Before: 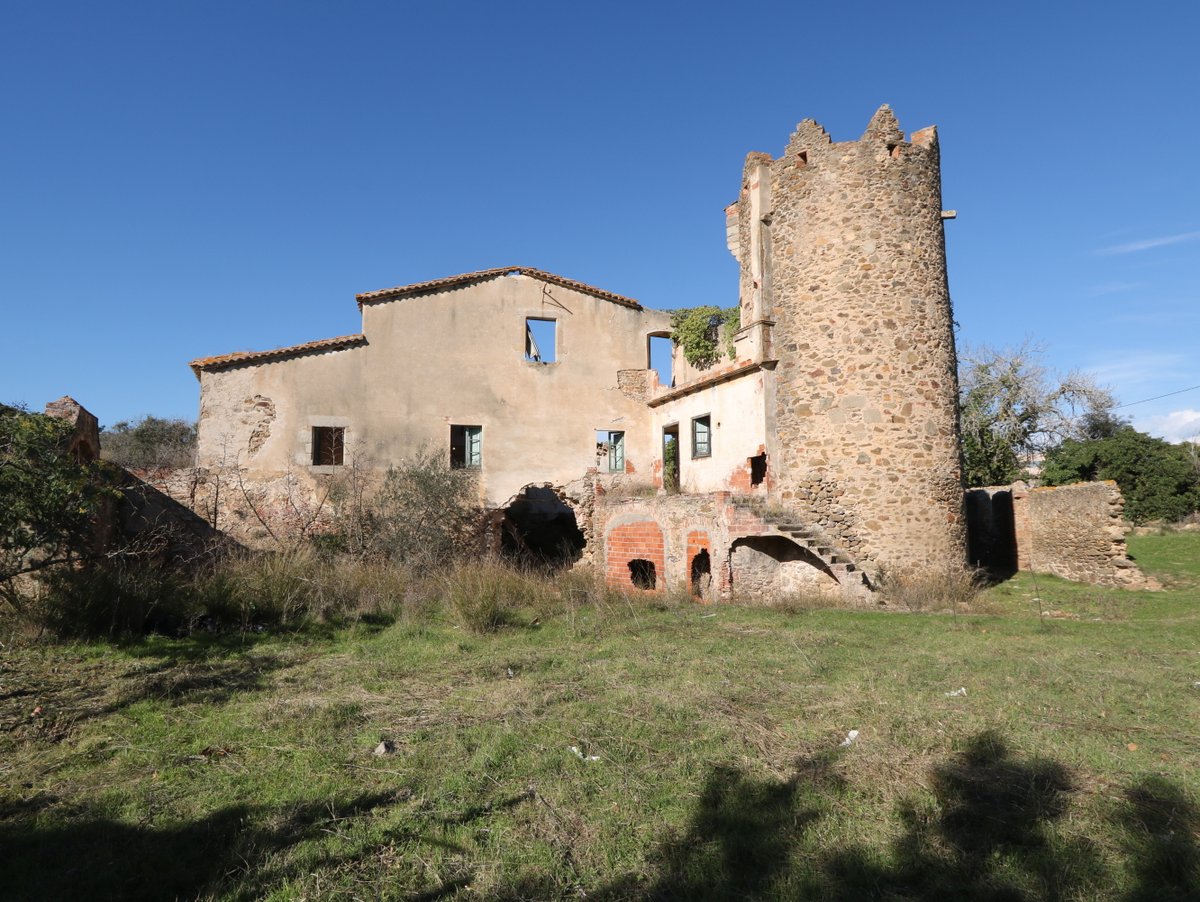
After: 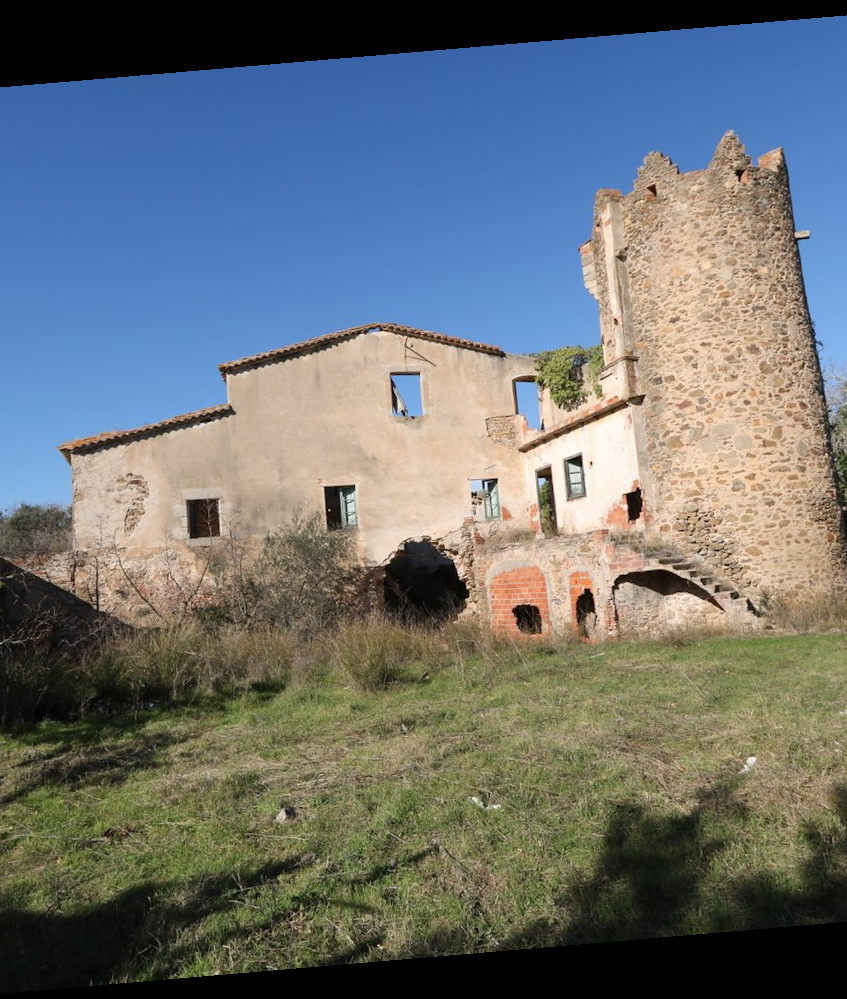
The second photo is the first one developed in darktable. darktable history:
crop and rotate: left 12.673%, right 20.66%
rotate and perspective: rotation -4.86°, automatic cropping off
